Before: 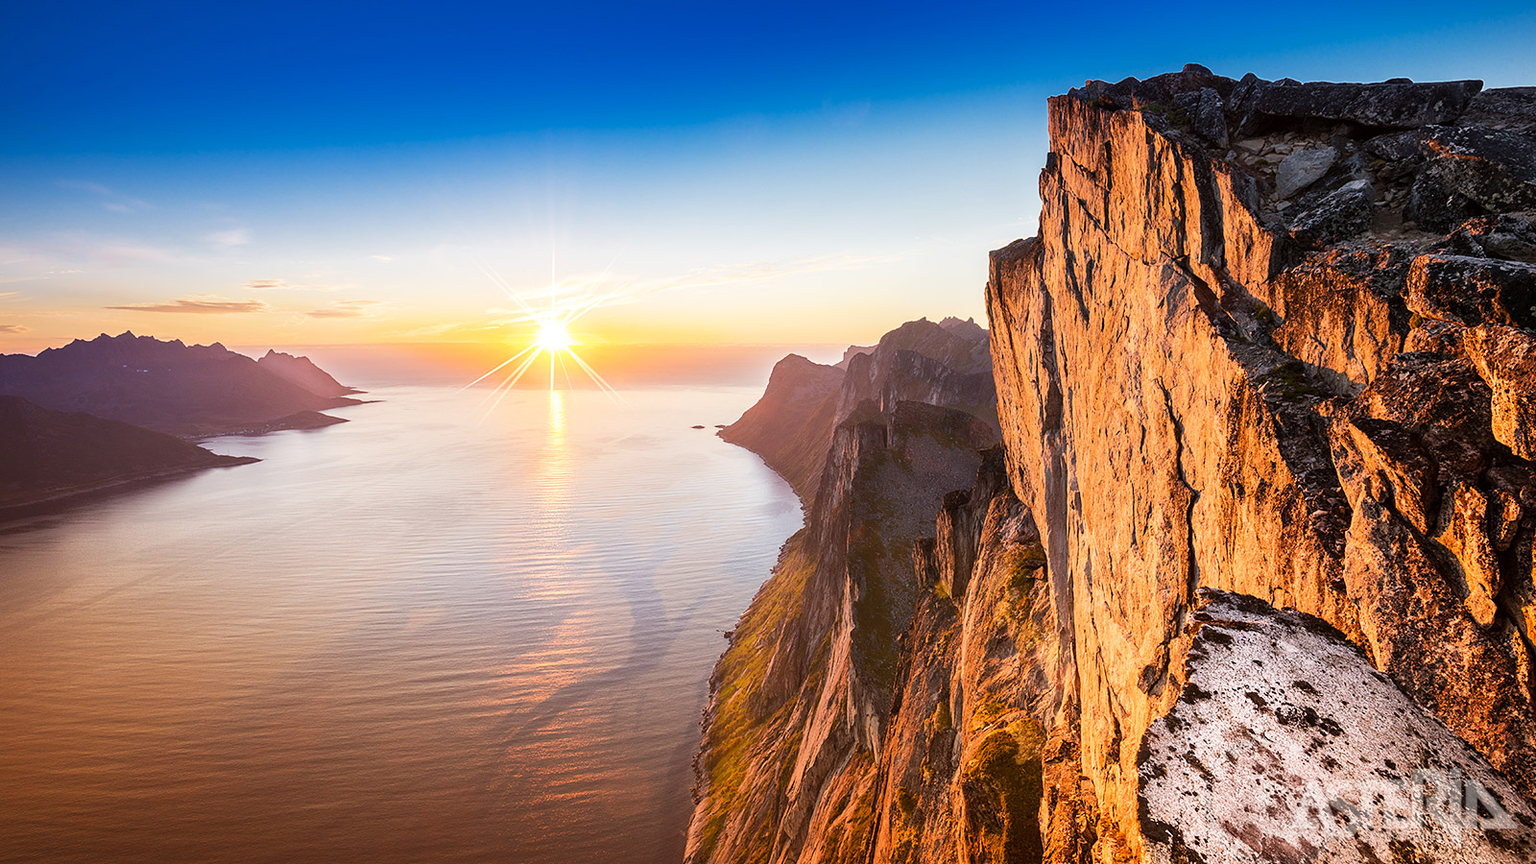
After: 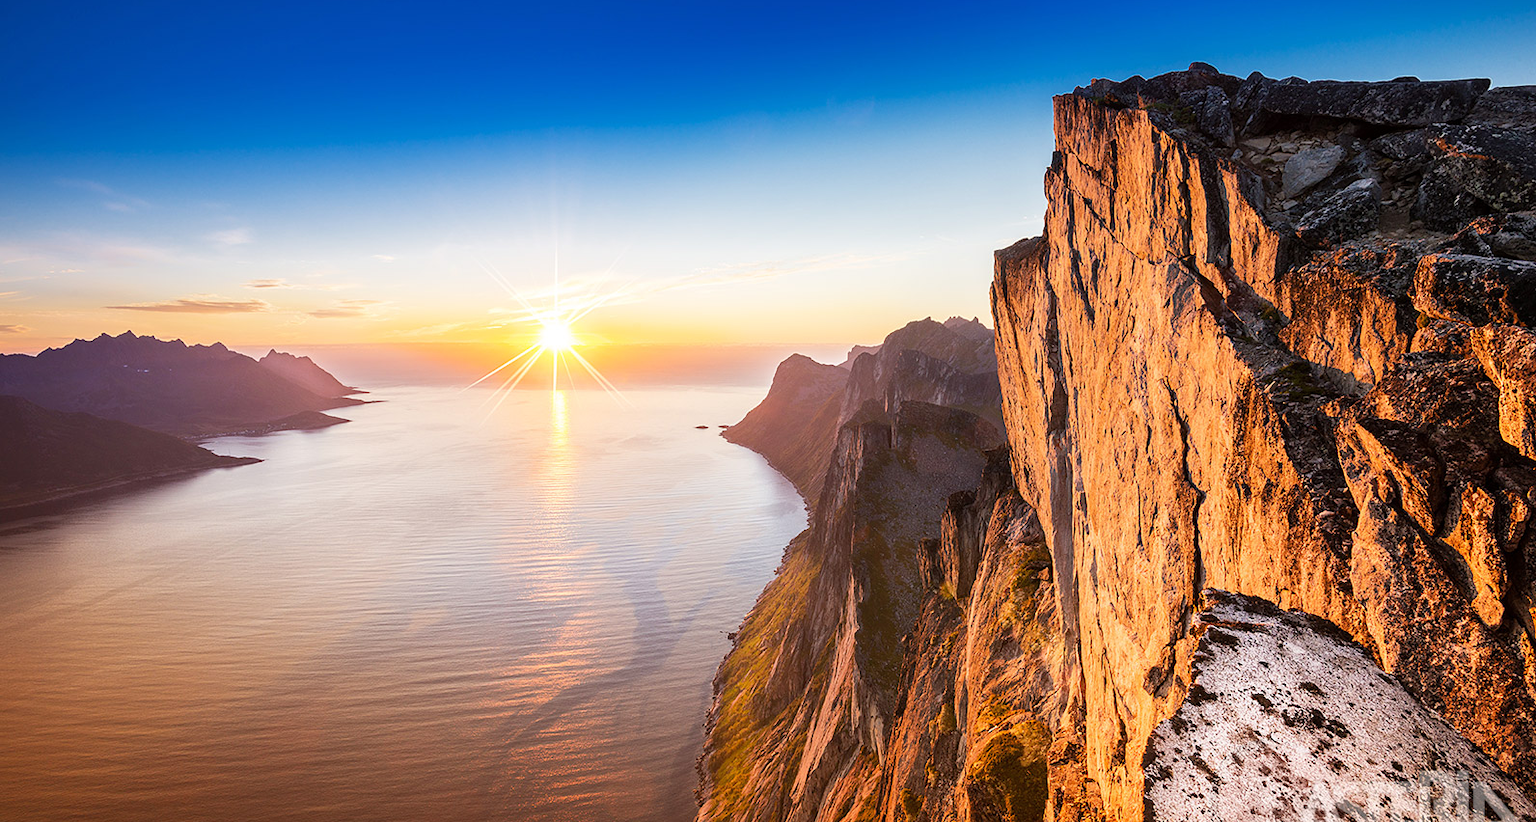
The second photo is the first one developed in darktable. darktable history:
crop: top 0.315%, right 0.262%, bottom 5.001%
